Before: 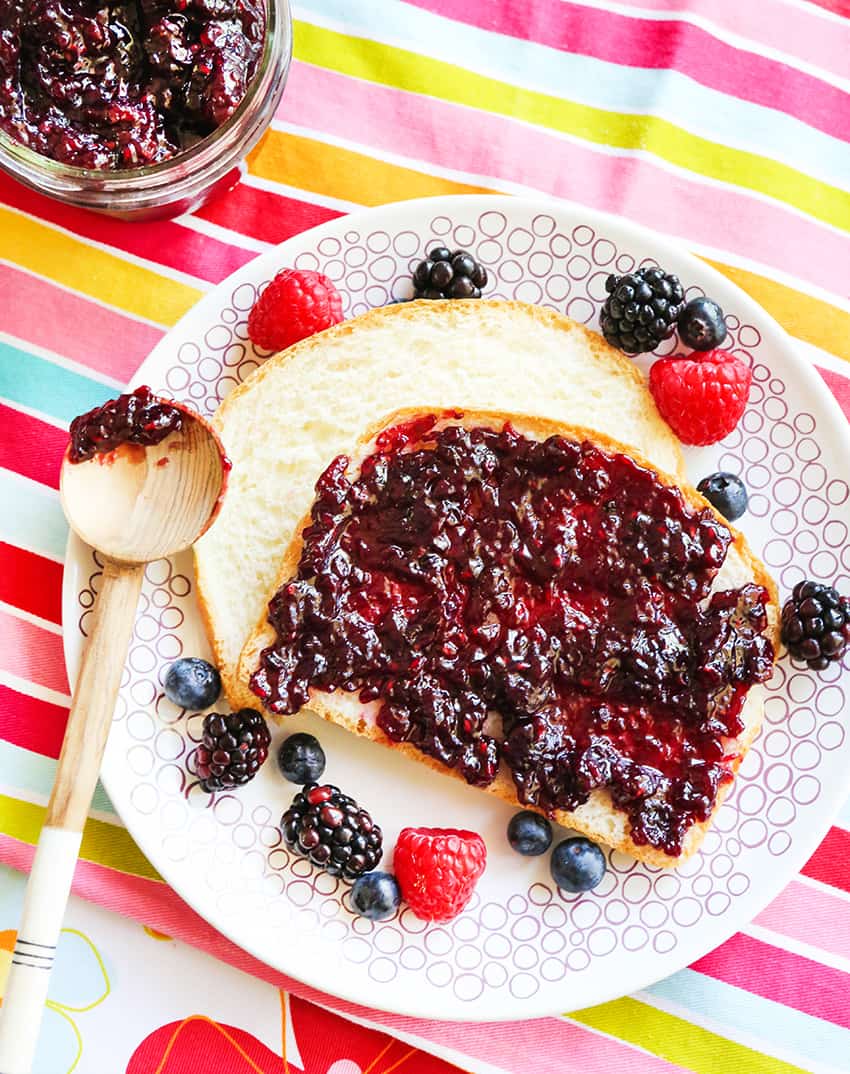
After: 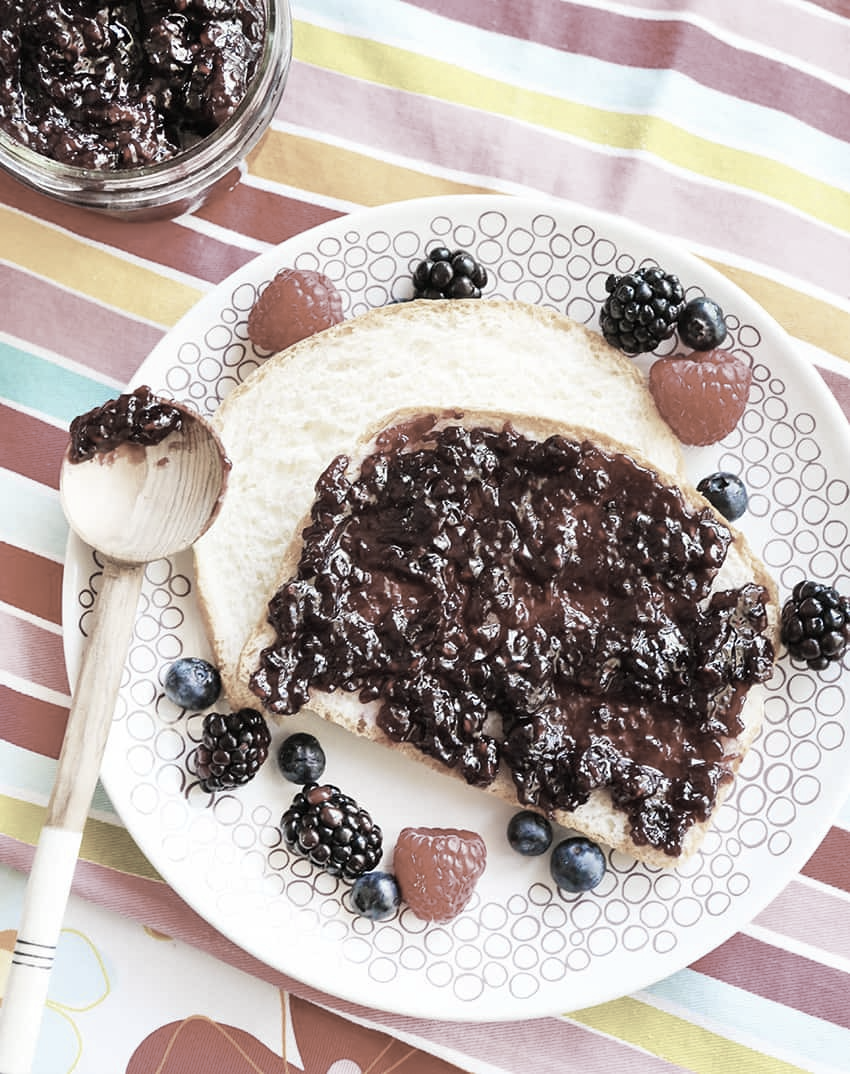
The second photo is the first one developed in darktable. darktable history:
color zones: curves: ch1 [(0.238, 0.163) (0.476, 0.2) (0.733, 0.322) (0.848, 0.134)]
